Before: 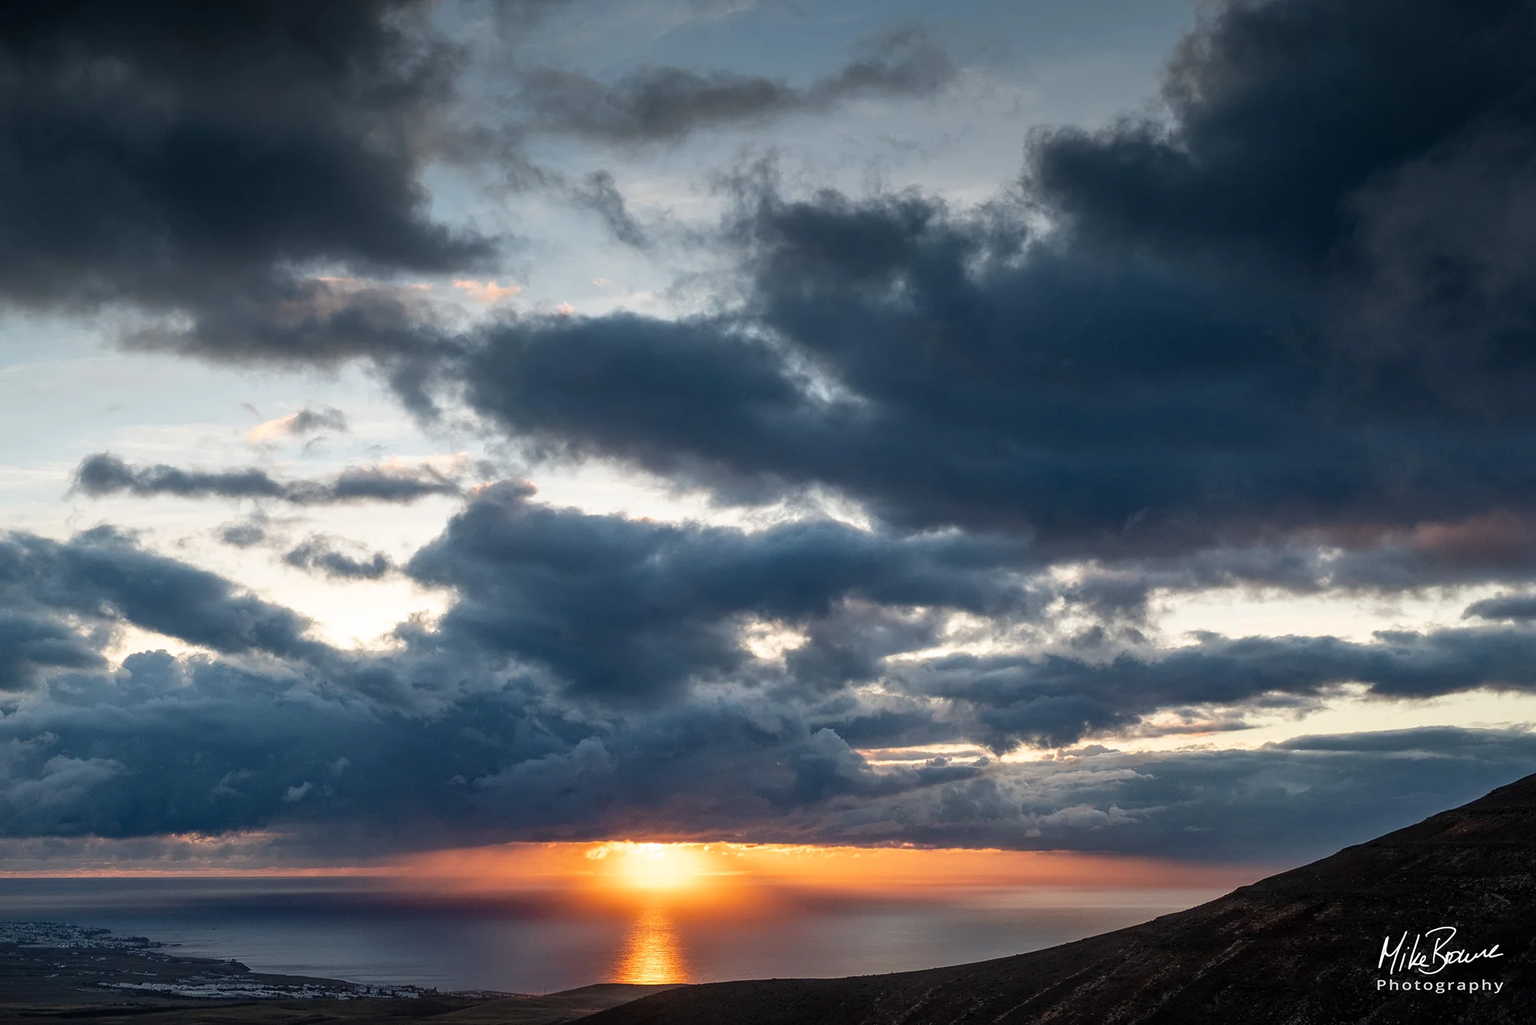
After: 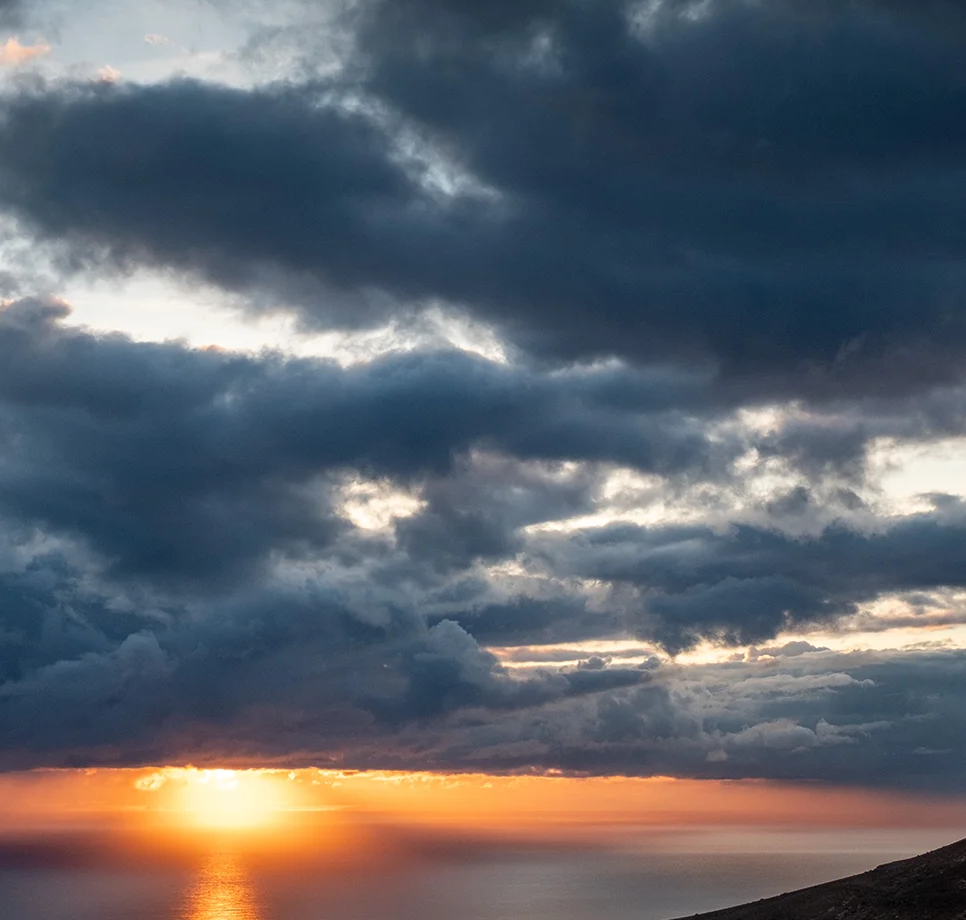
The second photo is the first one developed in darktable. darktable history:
crop: left 31.407%, top 24.621%, right 20.263%, bottom 6.378%
